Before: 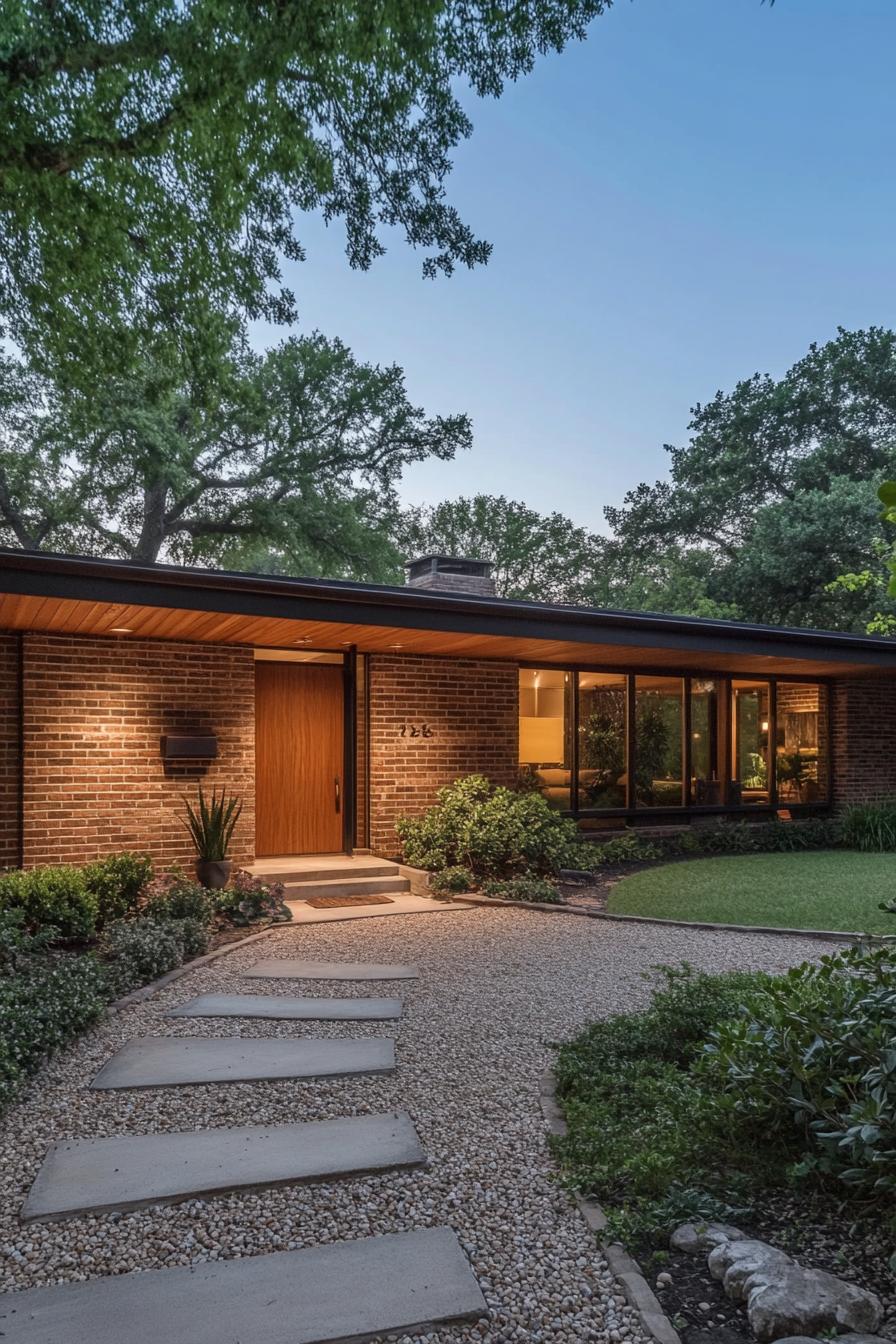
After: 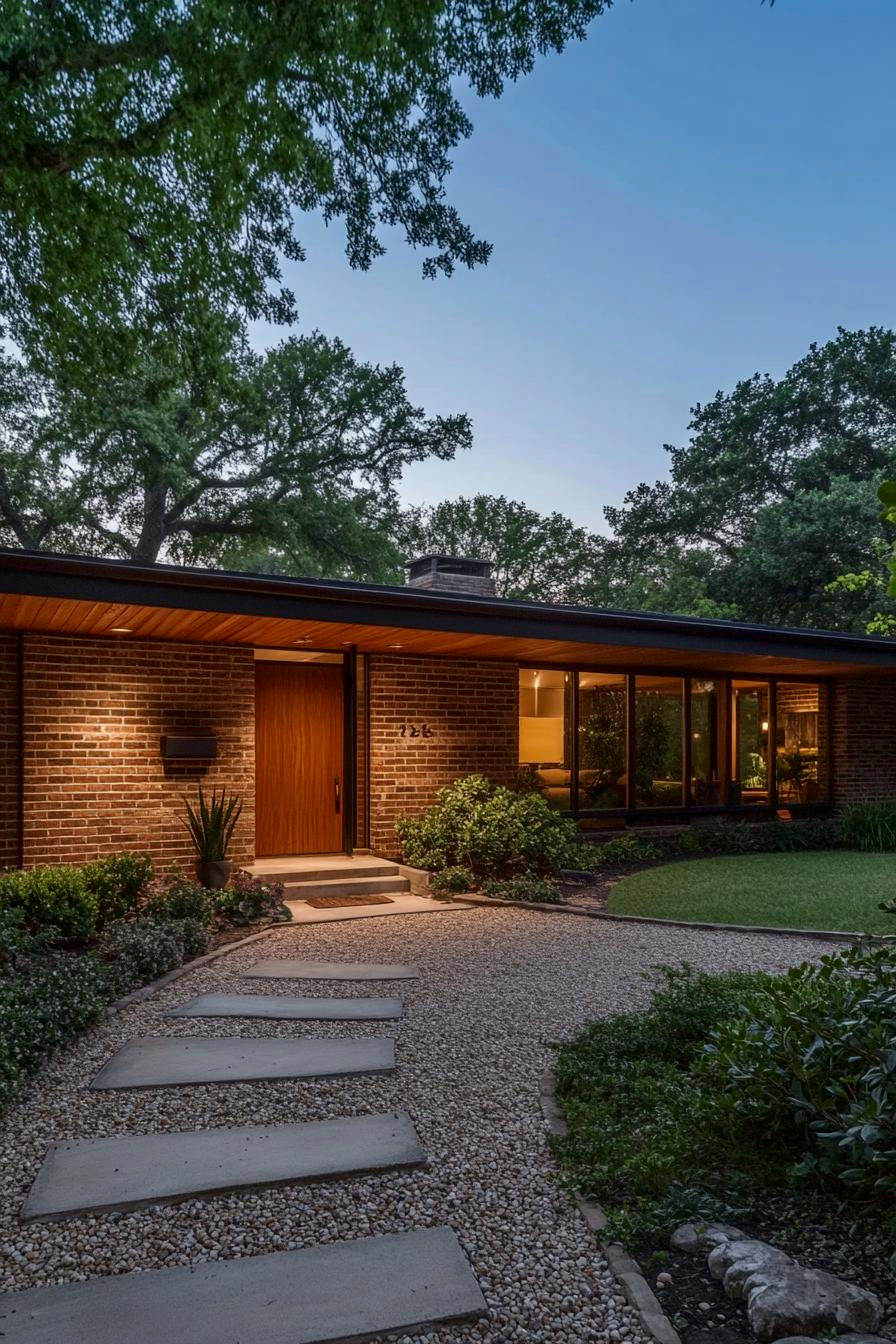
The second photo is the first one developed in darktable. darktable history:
contrast brightness saturation: contrast 0.068, brightness -0.13, saturation 0.06
